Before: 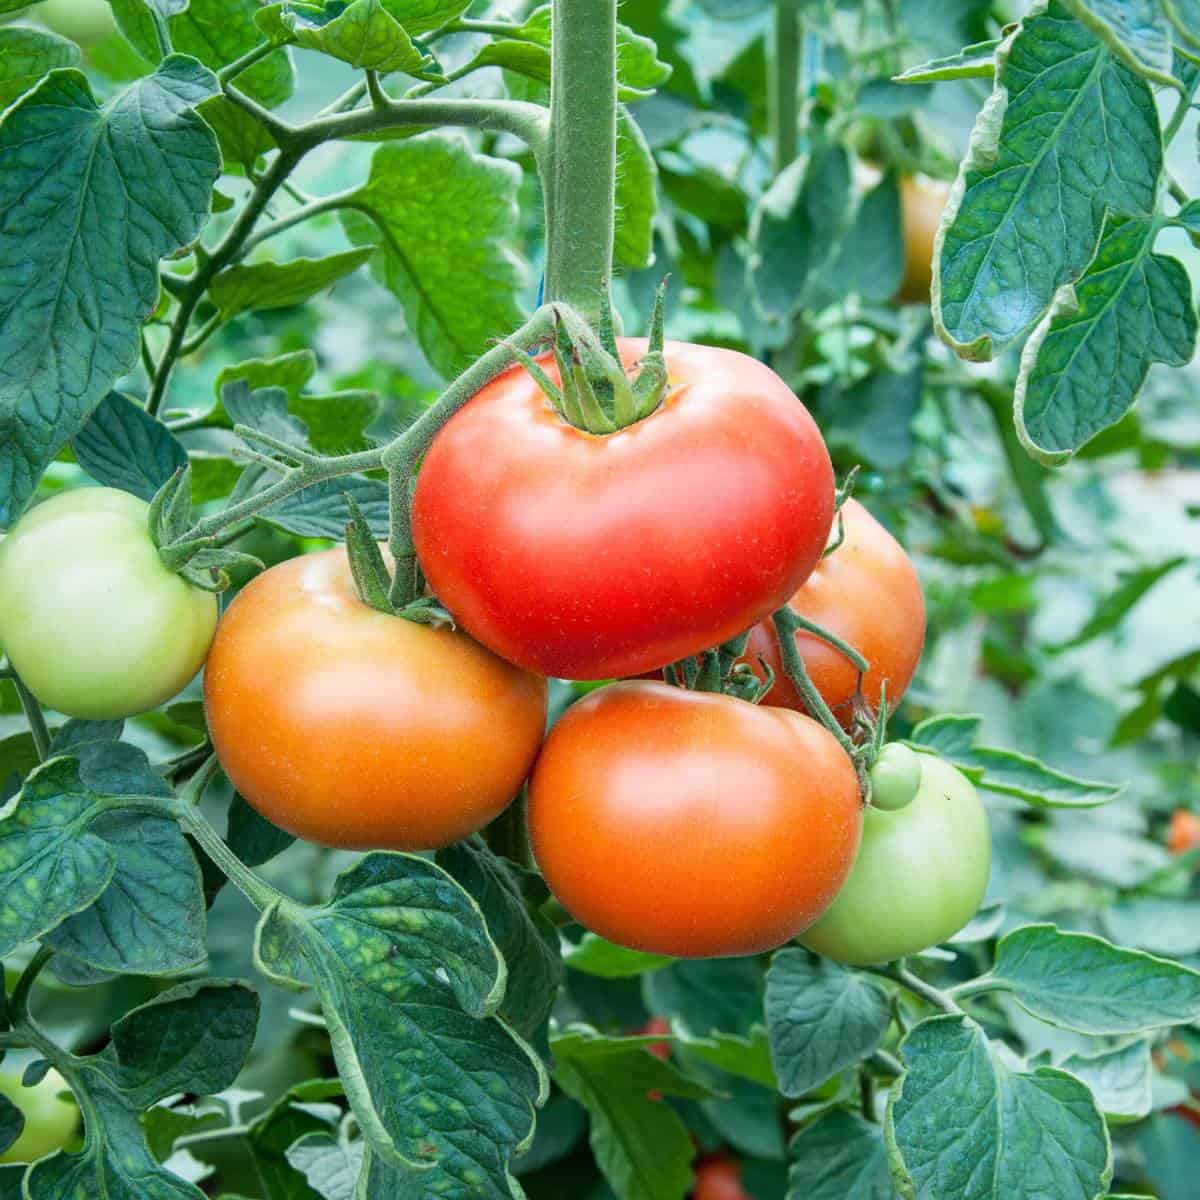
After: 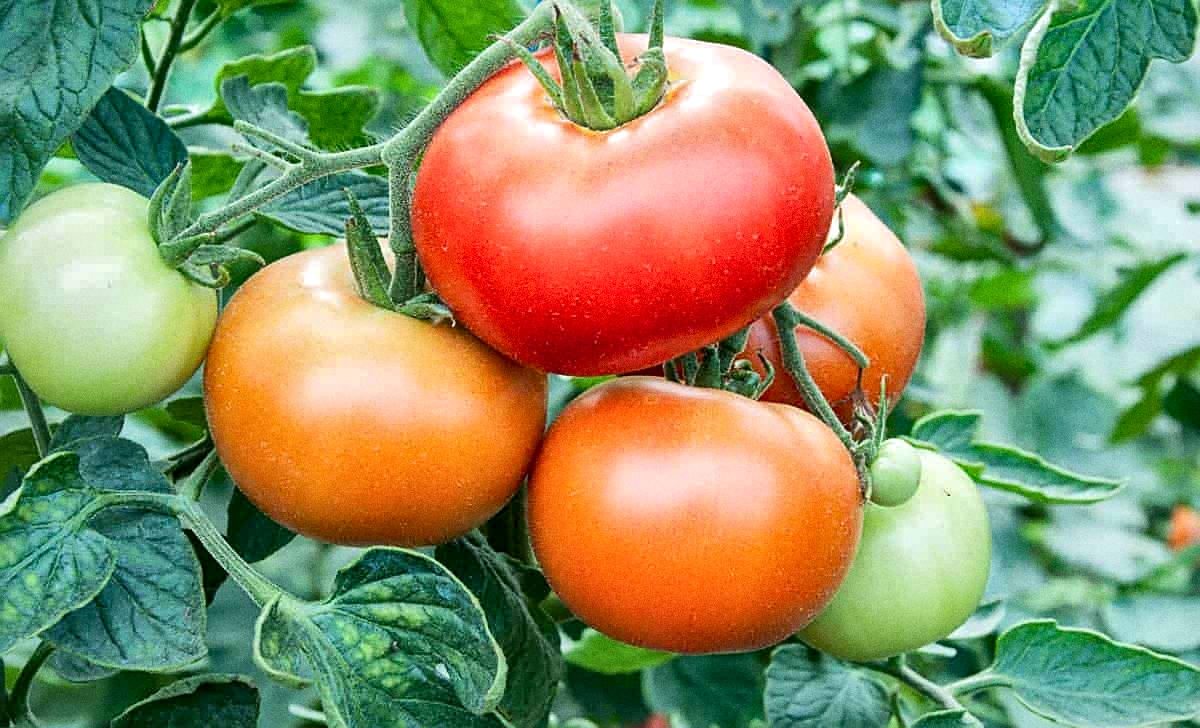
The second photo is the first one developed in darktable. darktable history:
grain: coarseness 0.09 ISO
base curve: curves: ch0 [(0, 0) (0.235, 0.266) (0.503, 0.496) (0.786, 0.72) (1, 1)]
sharpen: on, module defaults
crop and rotate: top 25.357%, bottom 13.942%
local contrast: mode bilateral grid, contrast 20, coarseness 50, detail 171%, midtone range 0.2
